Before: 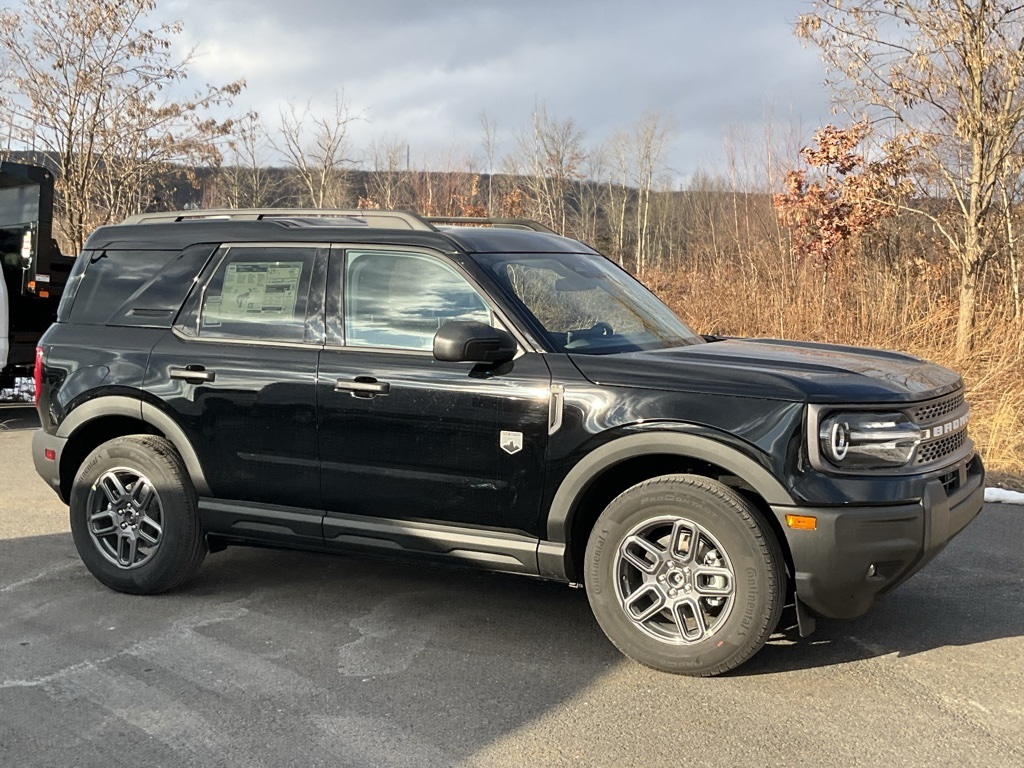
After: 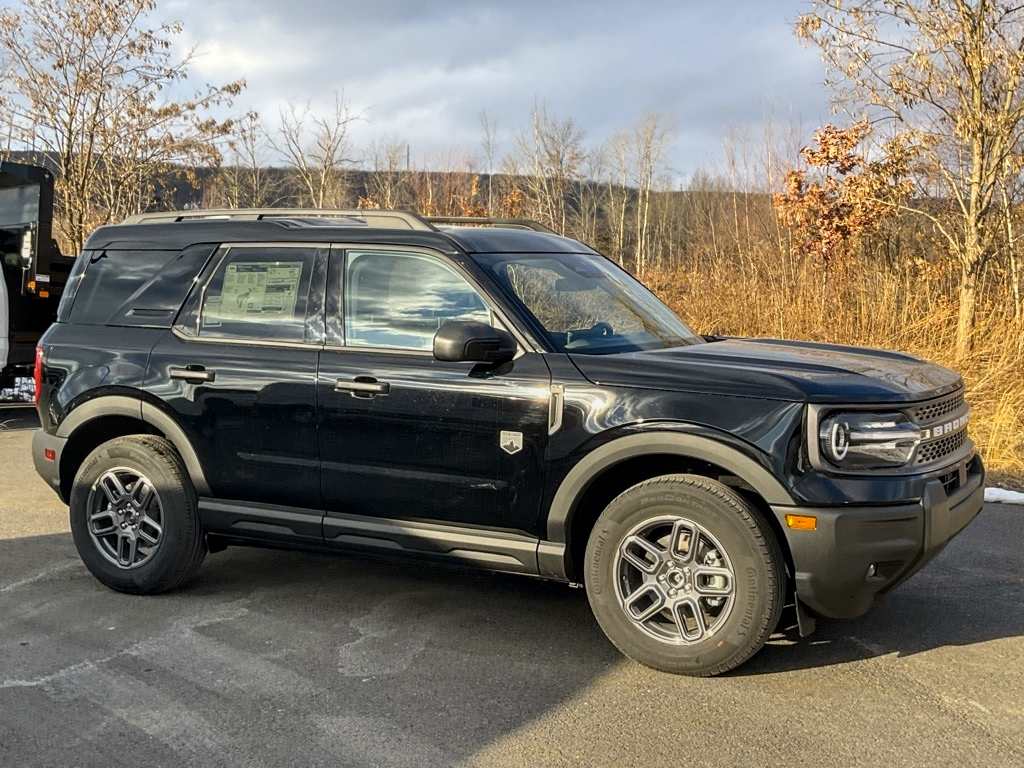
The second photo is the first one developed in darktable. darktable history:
color contrast: green-magenta contrast 0.85, blue-yellow contrast 1.25, unbound 0
local contrast: on, module defaults
graduated density: rotation -180°, offset 27.42
